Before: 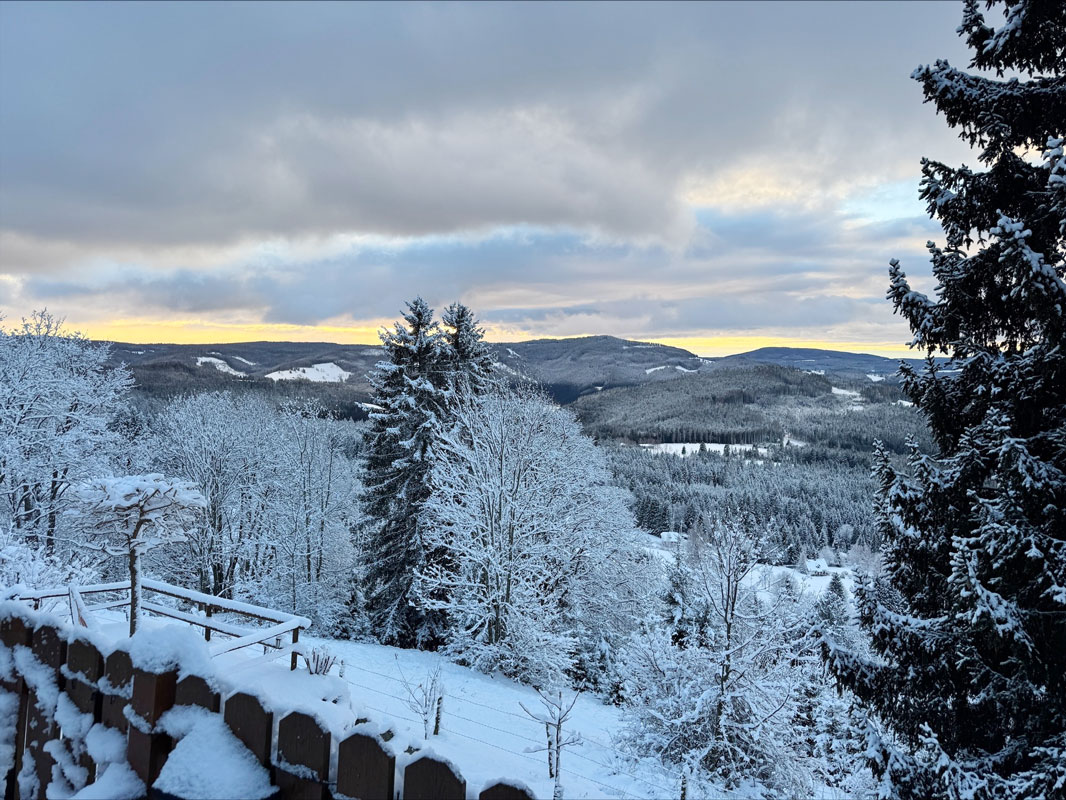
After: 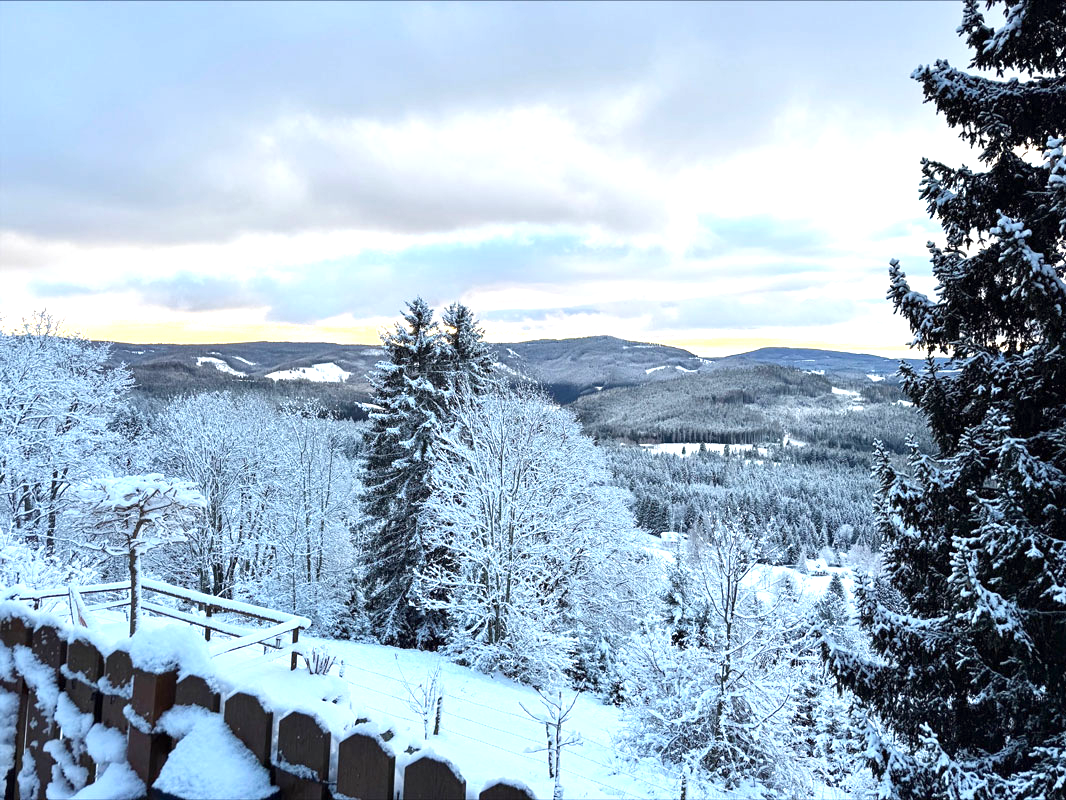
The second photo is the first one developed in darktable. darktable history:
exposure: exposure 0.944 EV, compensate highlight preservation false
